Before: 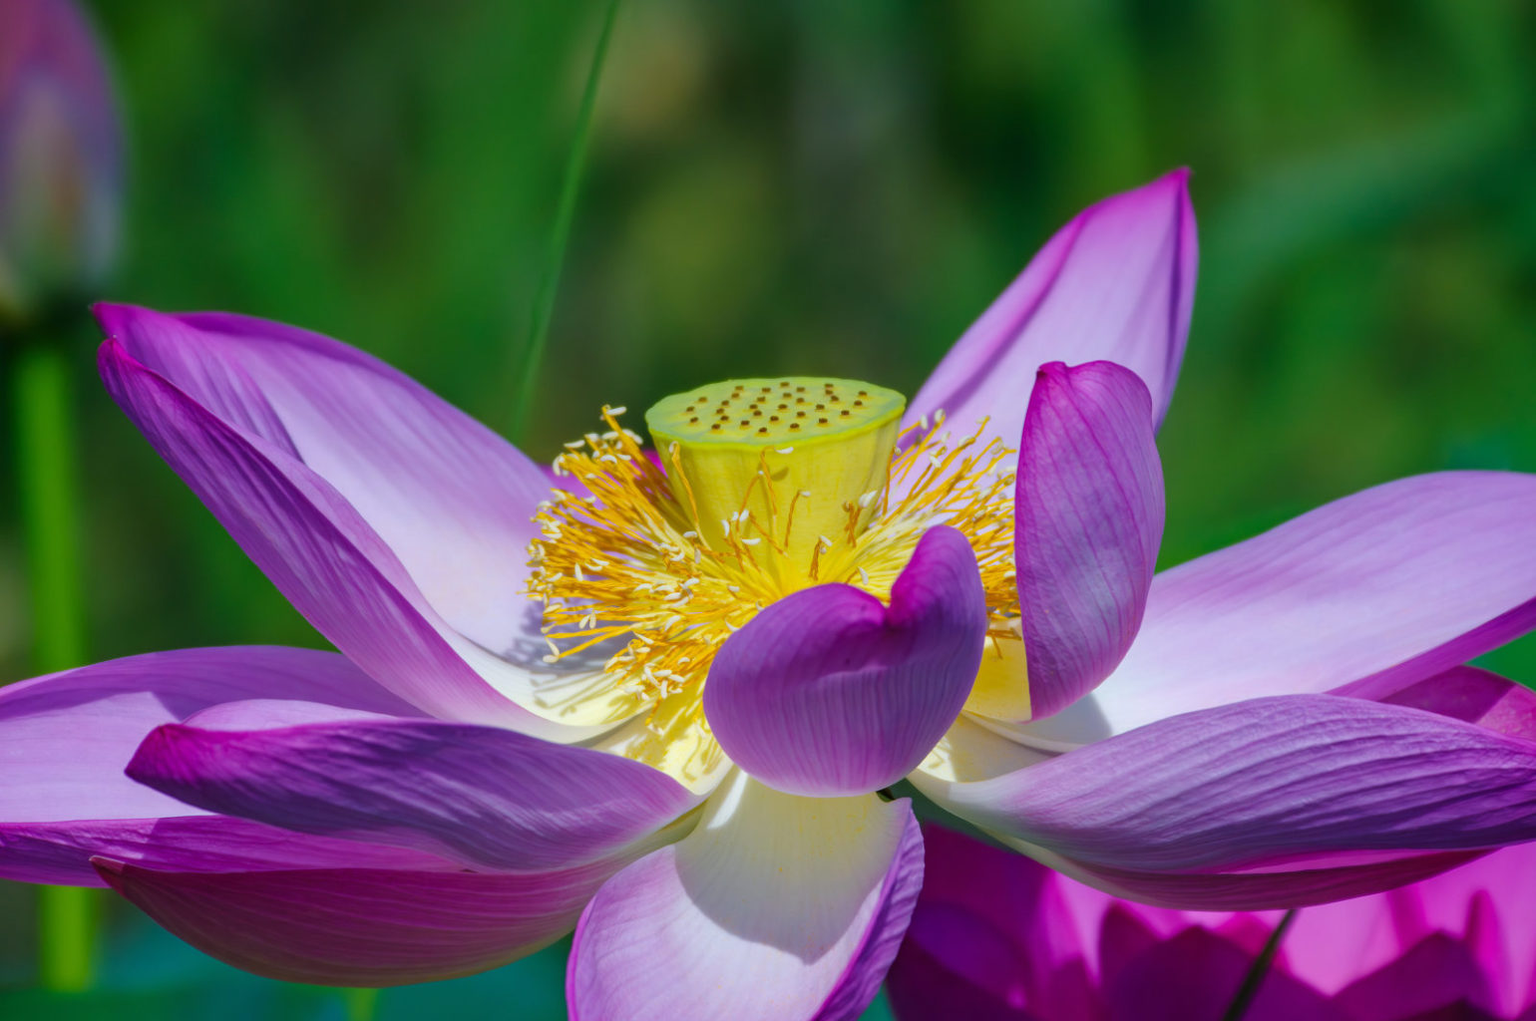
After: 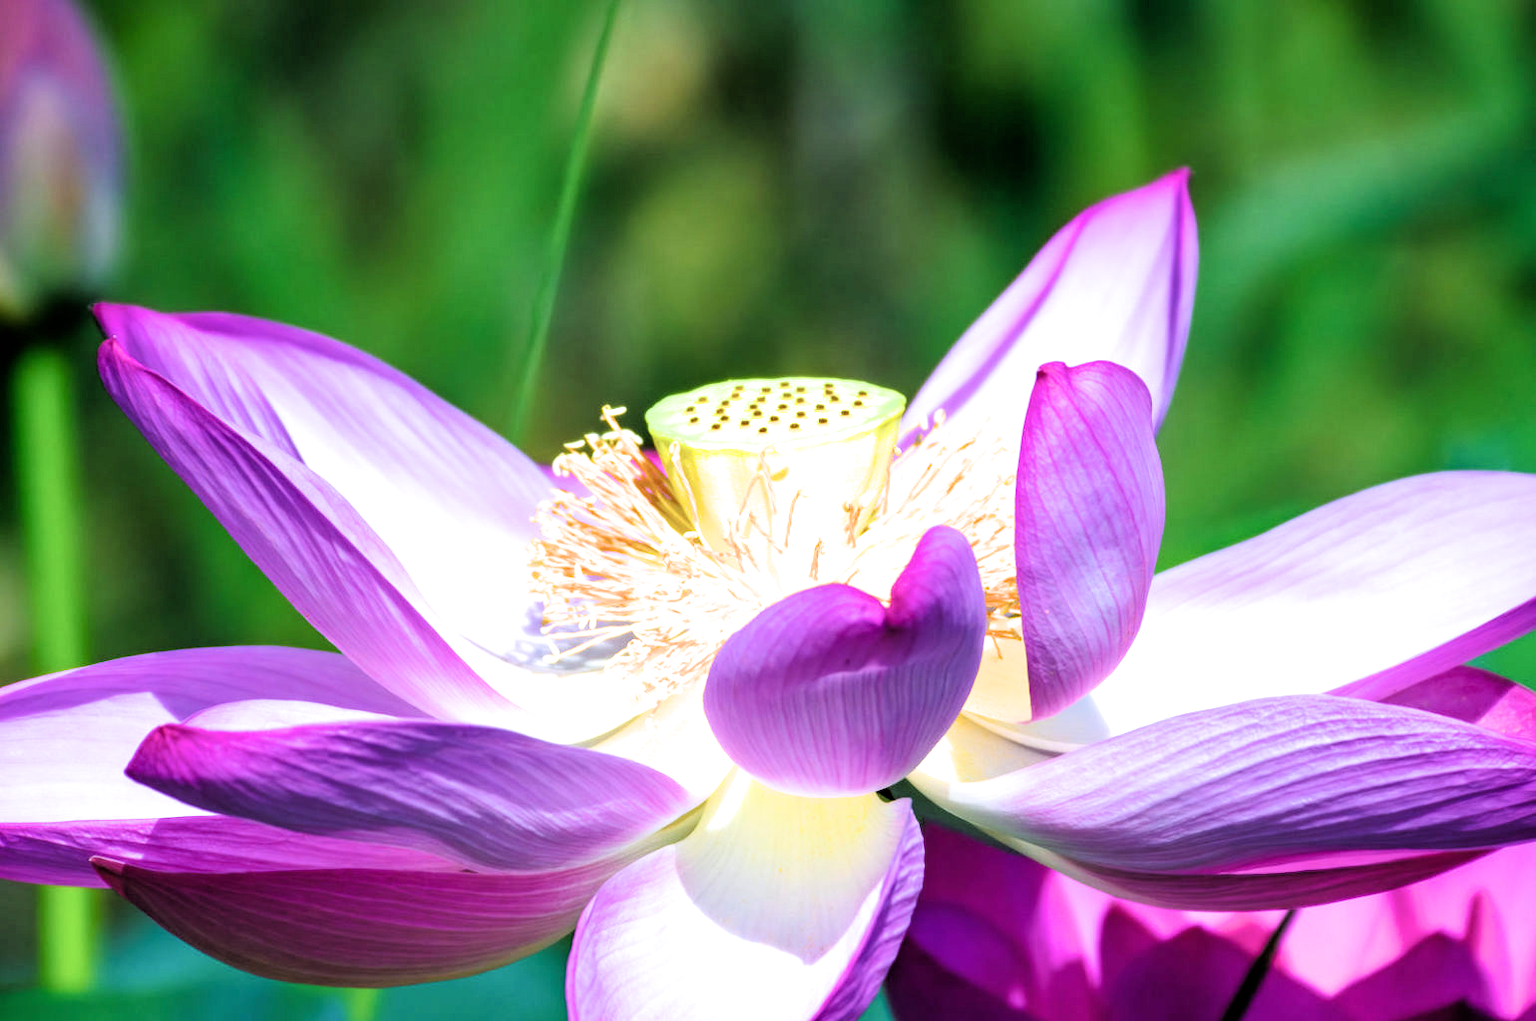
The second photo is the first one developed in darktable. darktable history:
filmic rgb: black relative exposure -3.57 EV, white relative exposure 2.29 EV, hardness 3.41
exposure: black level correction 0, exposure 1.1 EV, compensate exposure bias true, compensate highlight preservation false
